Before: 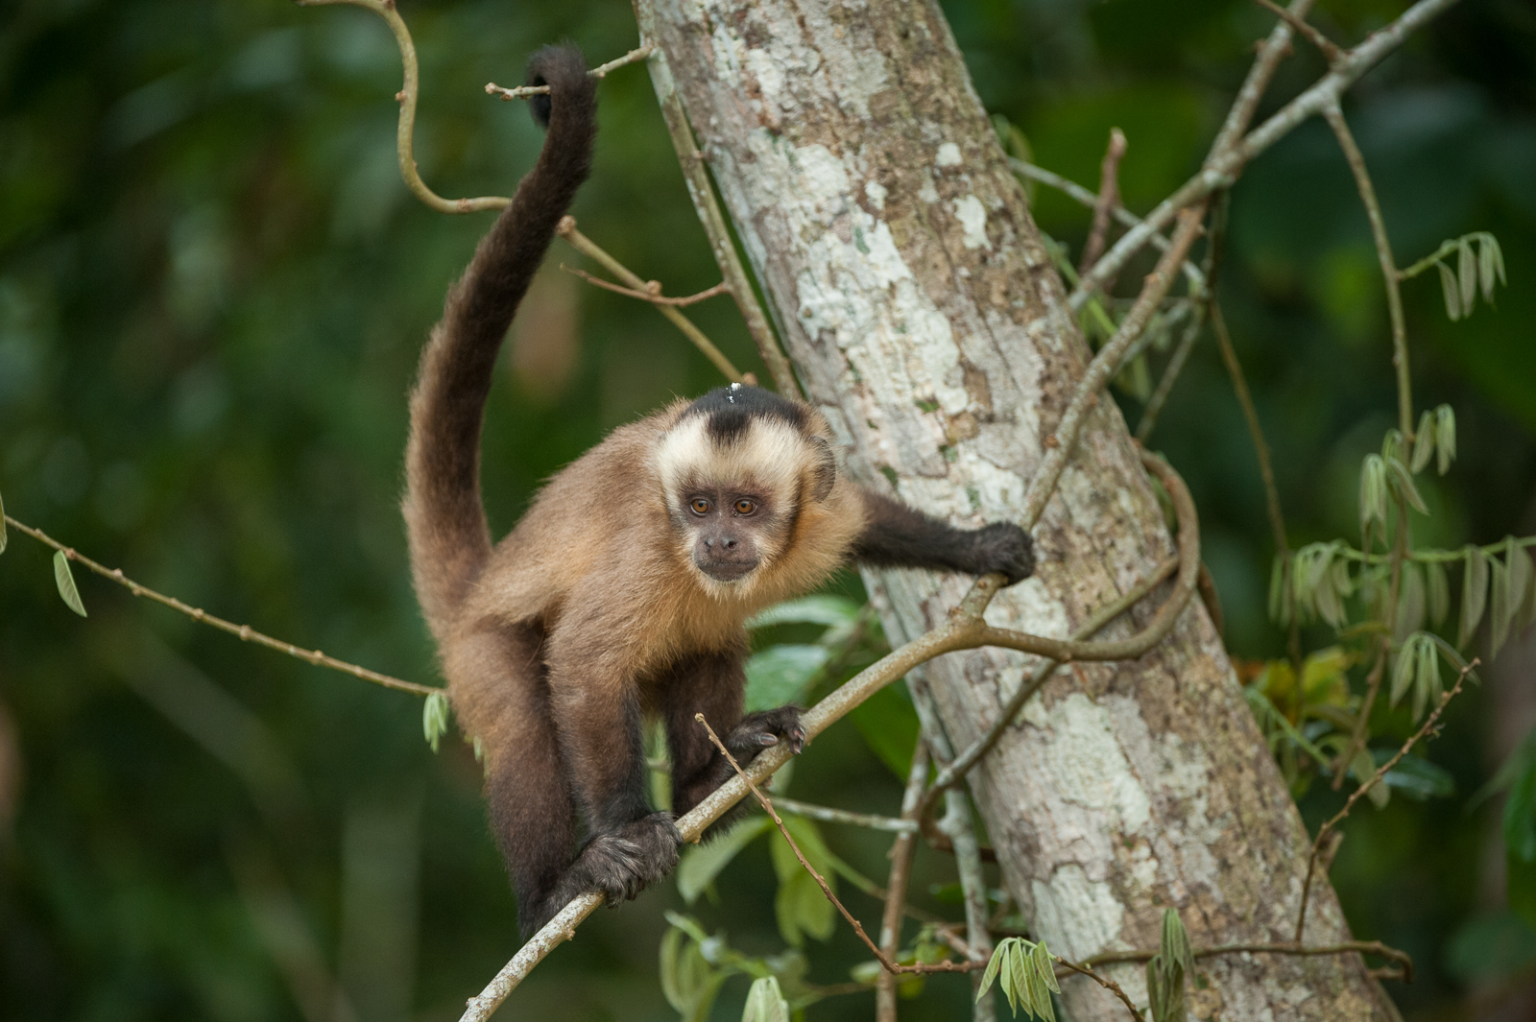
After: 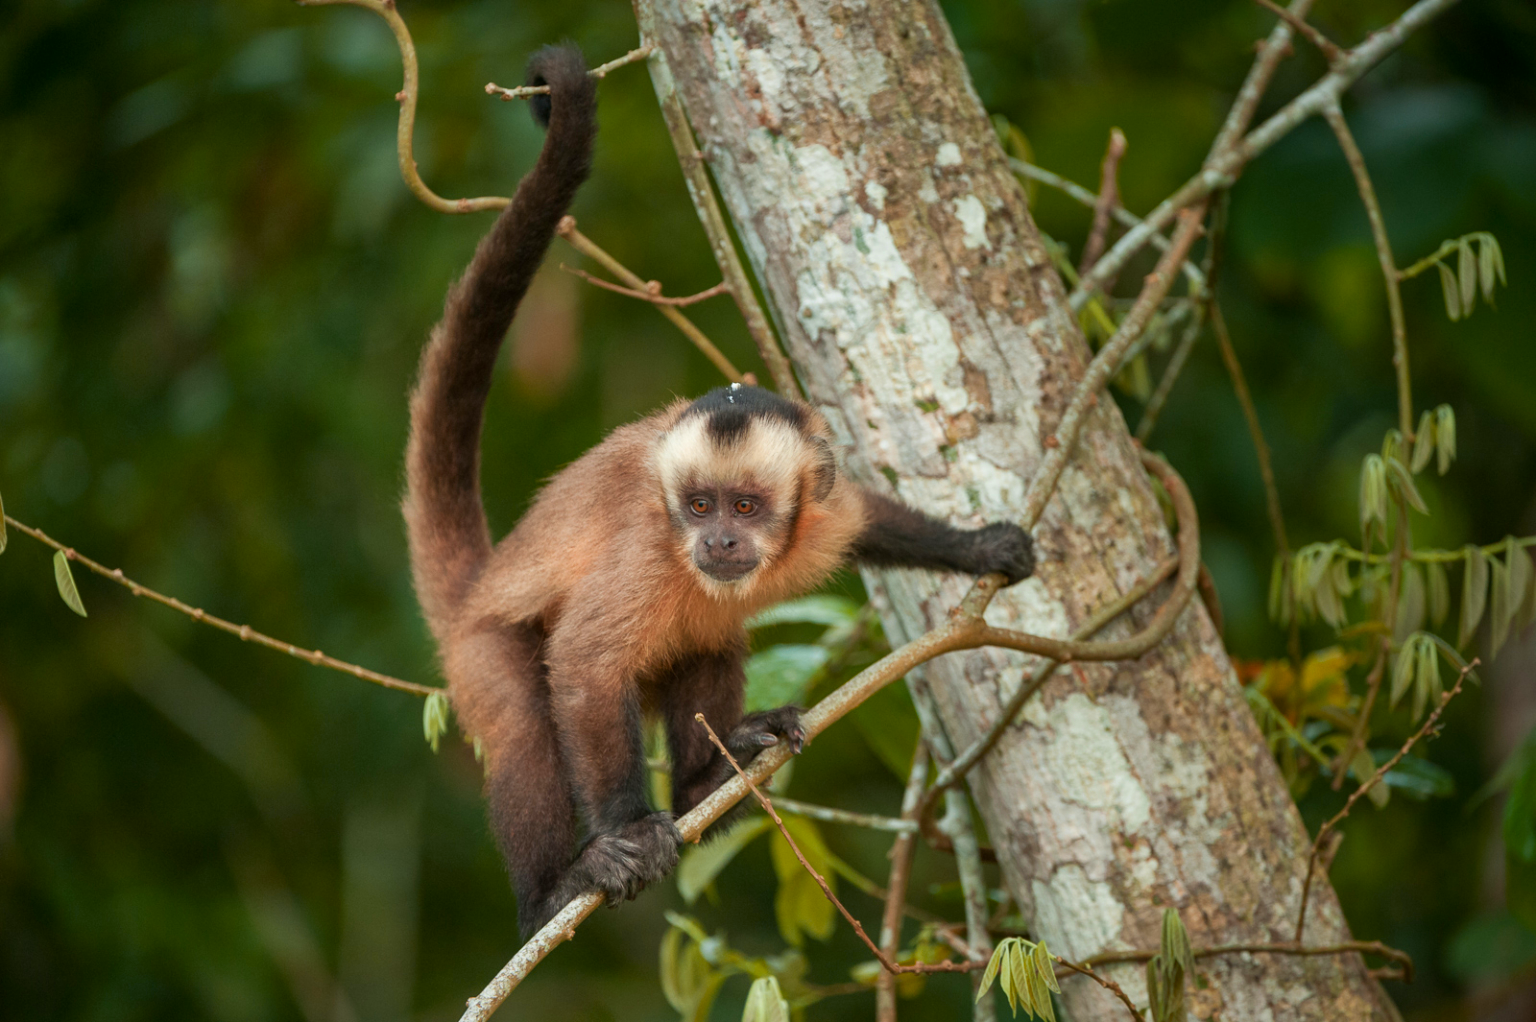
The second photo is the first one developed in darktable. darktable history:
color zones: curves: ch1 [(0.24, 0.634) (0.75, 0.5)]; ch2 [(0.253, 0.437) (0.745, 0.491)], mix 18.03%
